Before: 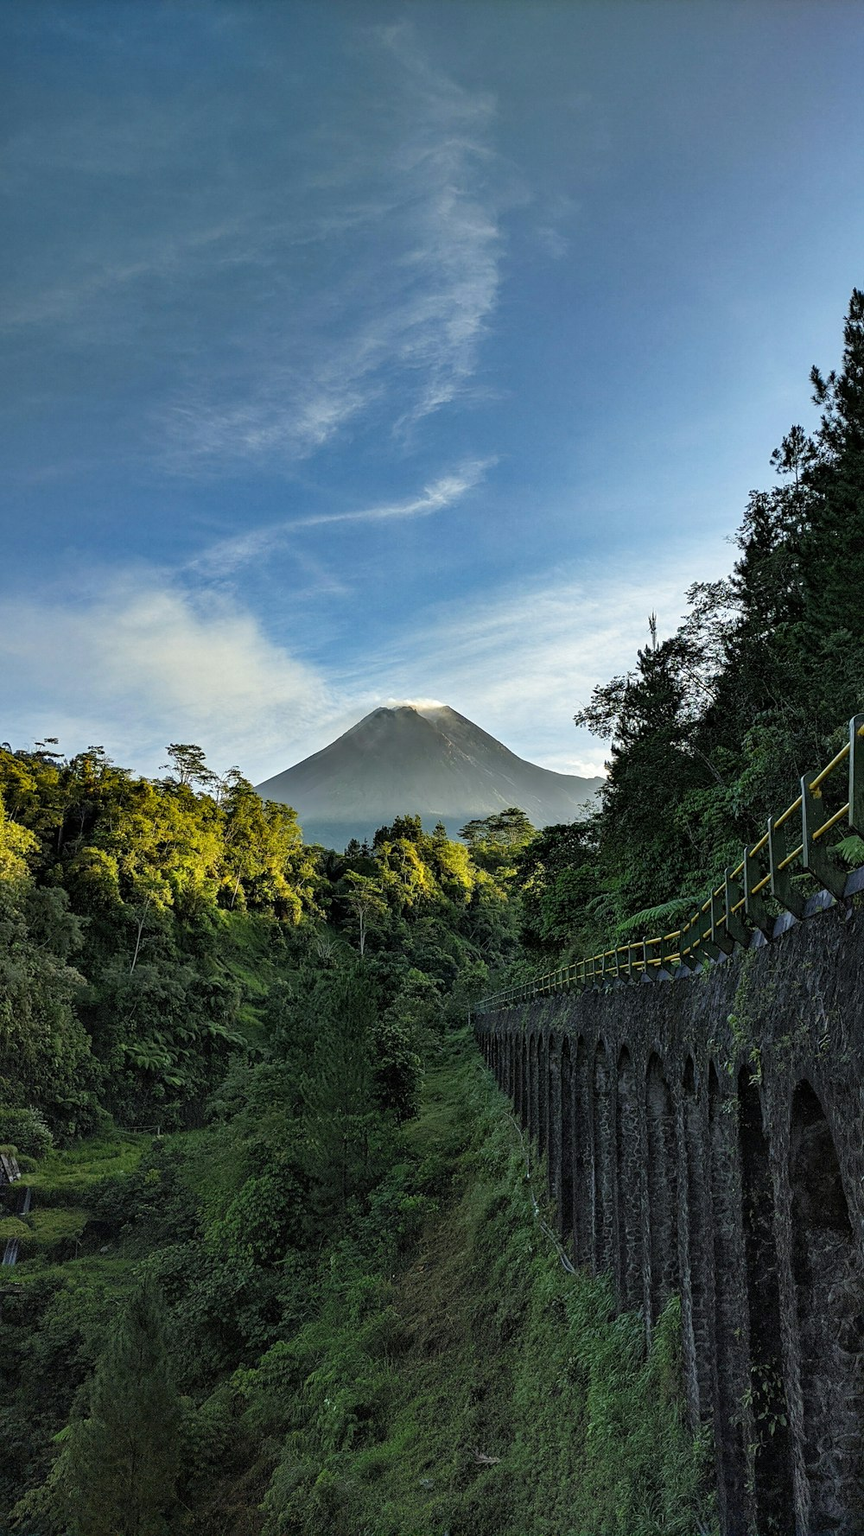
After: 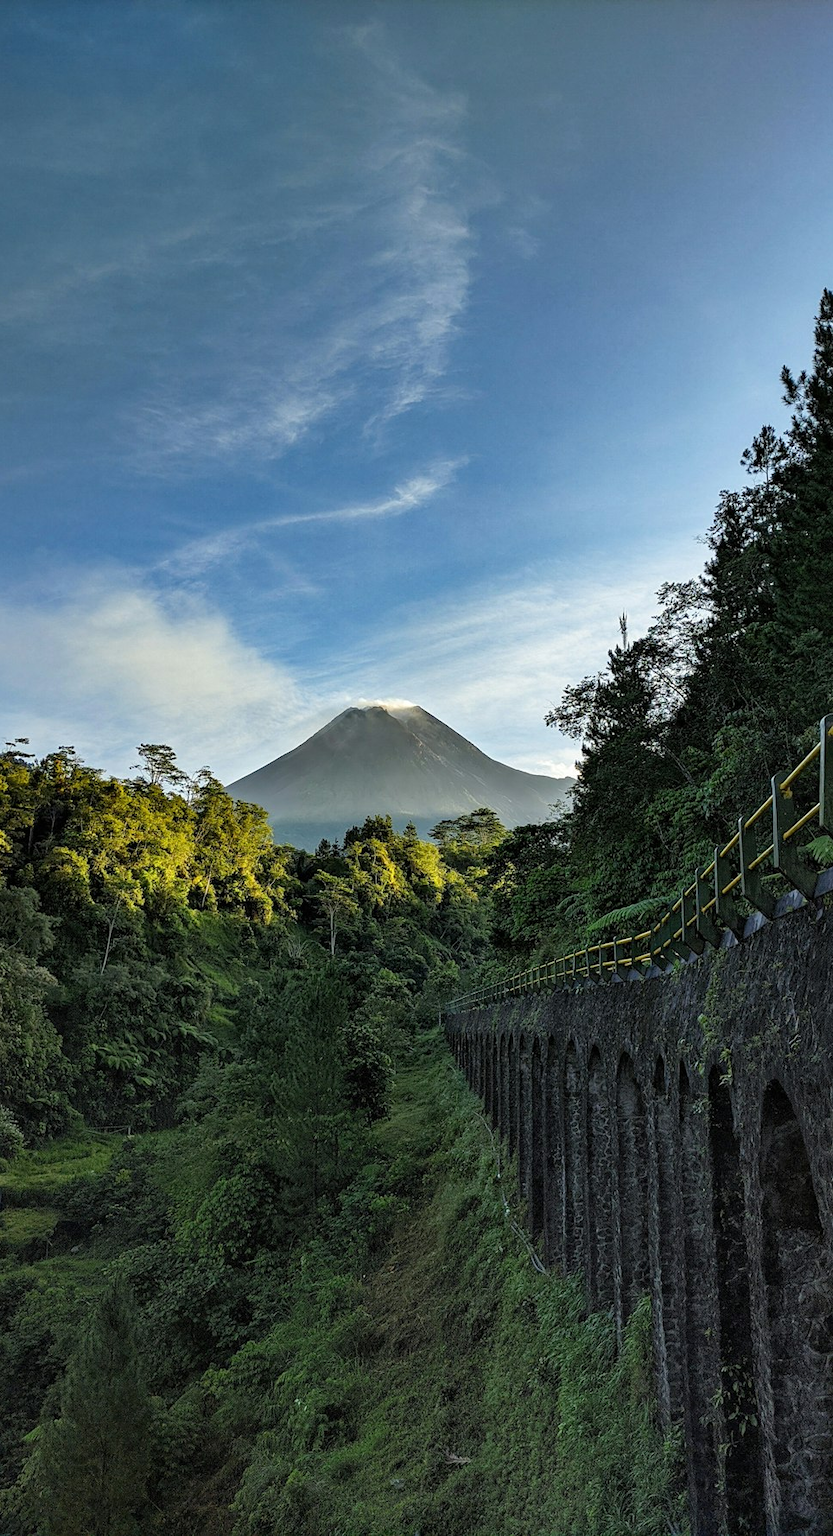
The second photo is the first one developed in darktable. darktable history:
crop and rotate: left 3.469%
